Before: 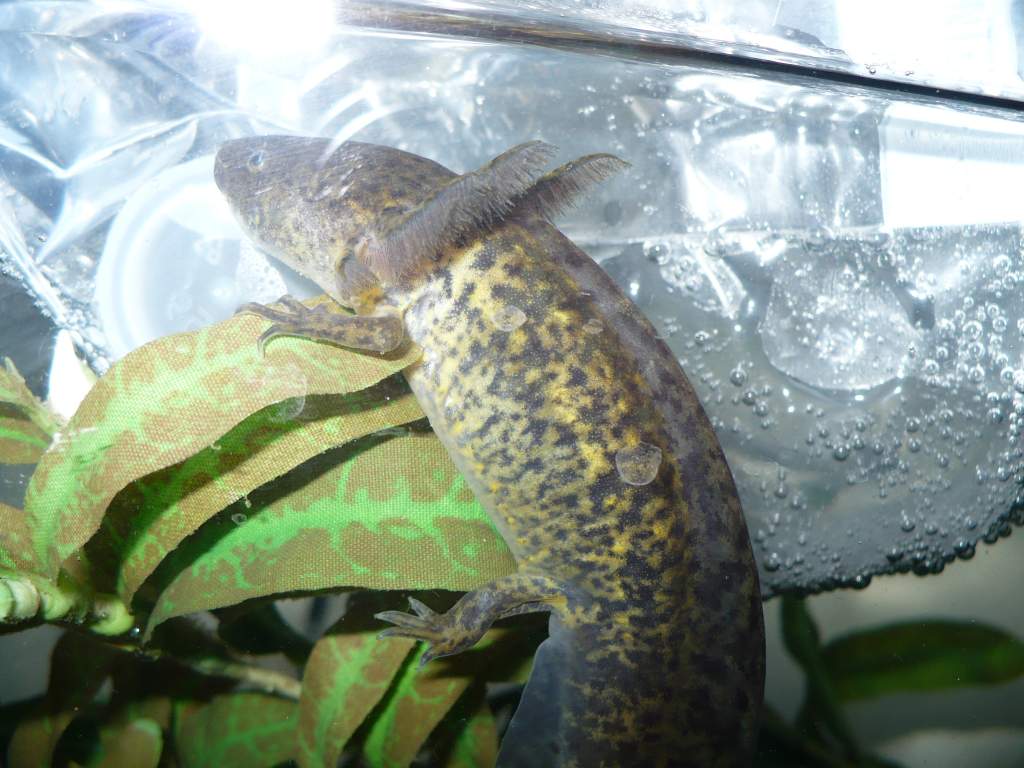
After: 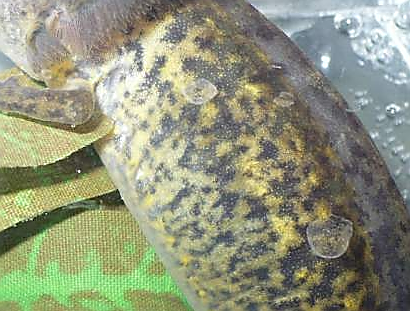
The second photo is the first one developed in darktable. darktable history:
sharpen: radius 1.385, amount 1.258, threshold 0.693
crop: left 30.231%, top 29.66%, right 29.675%, bottom 29.843%
